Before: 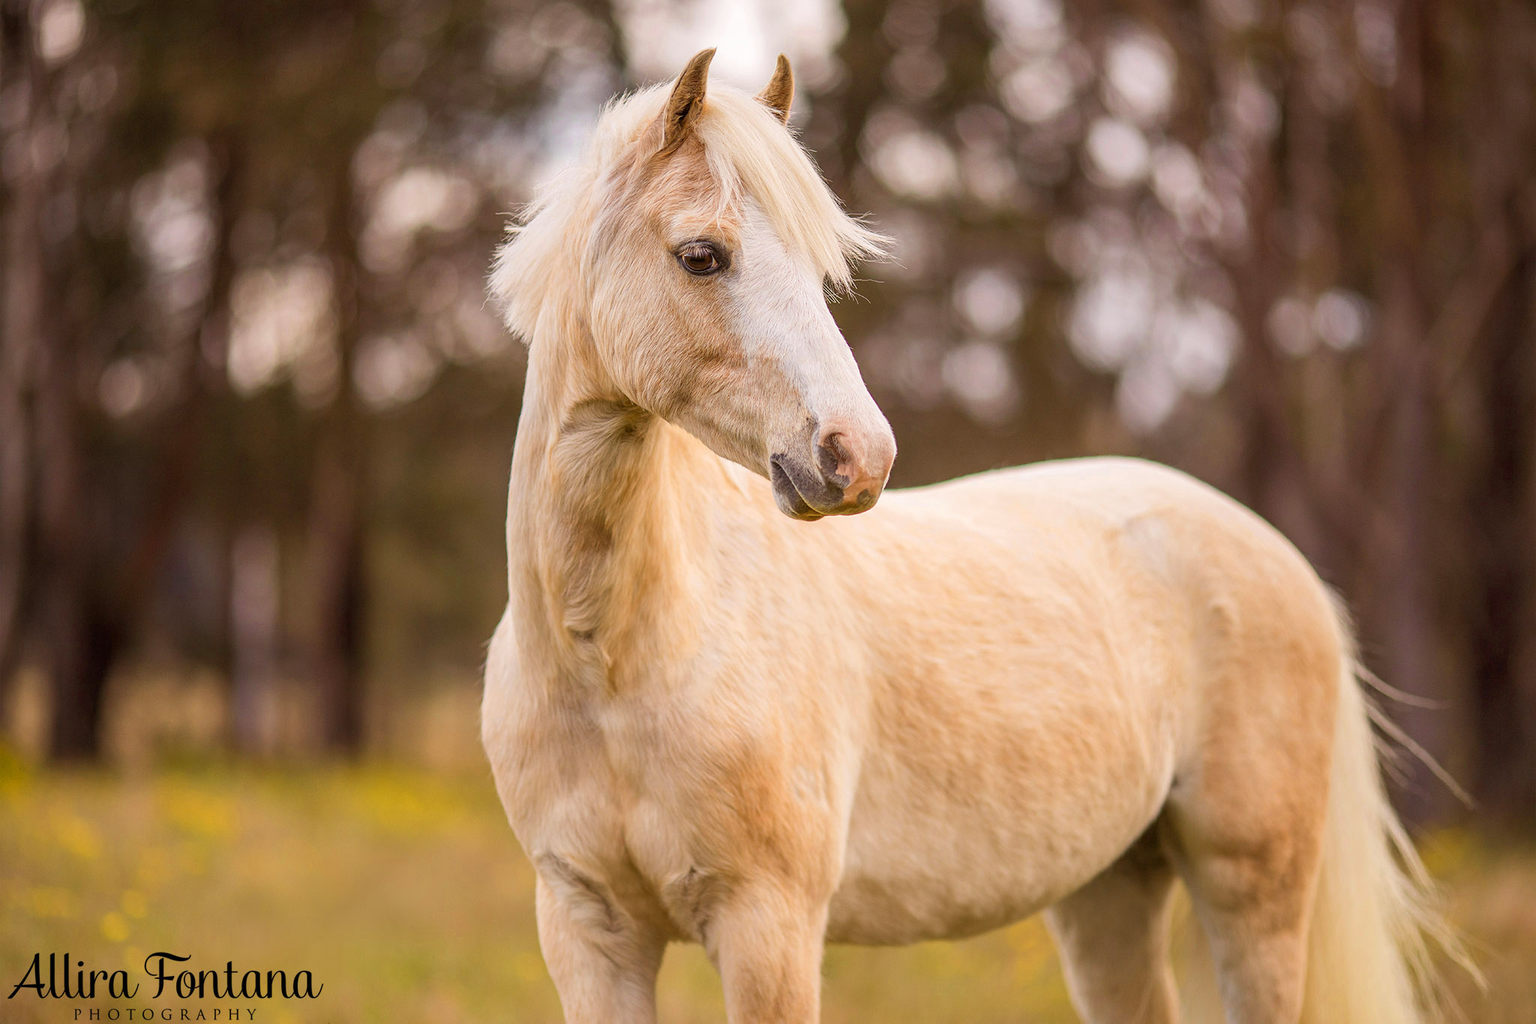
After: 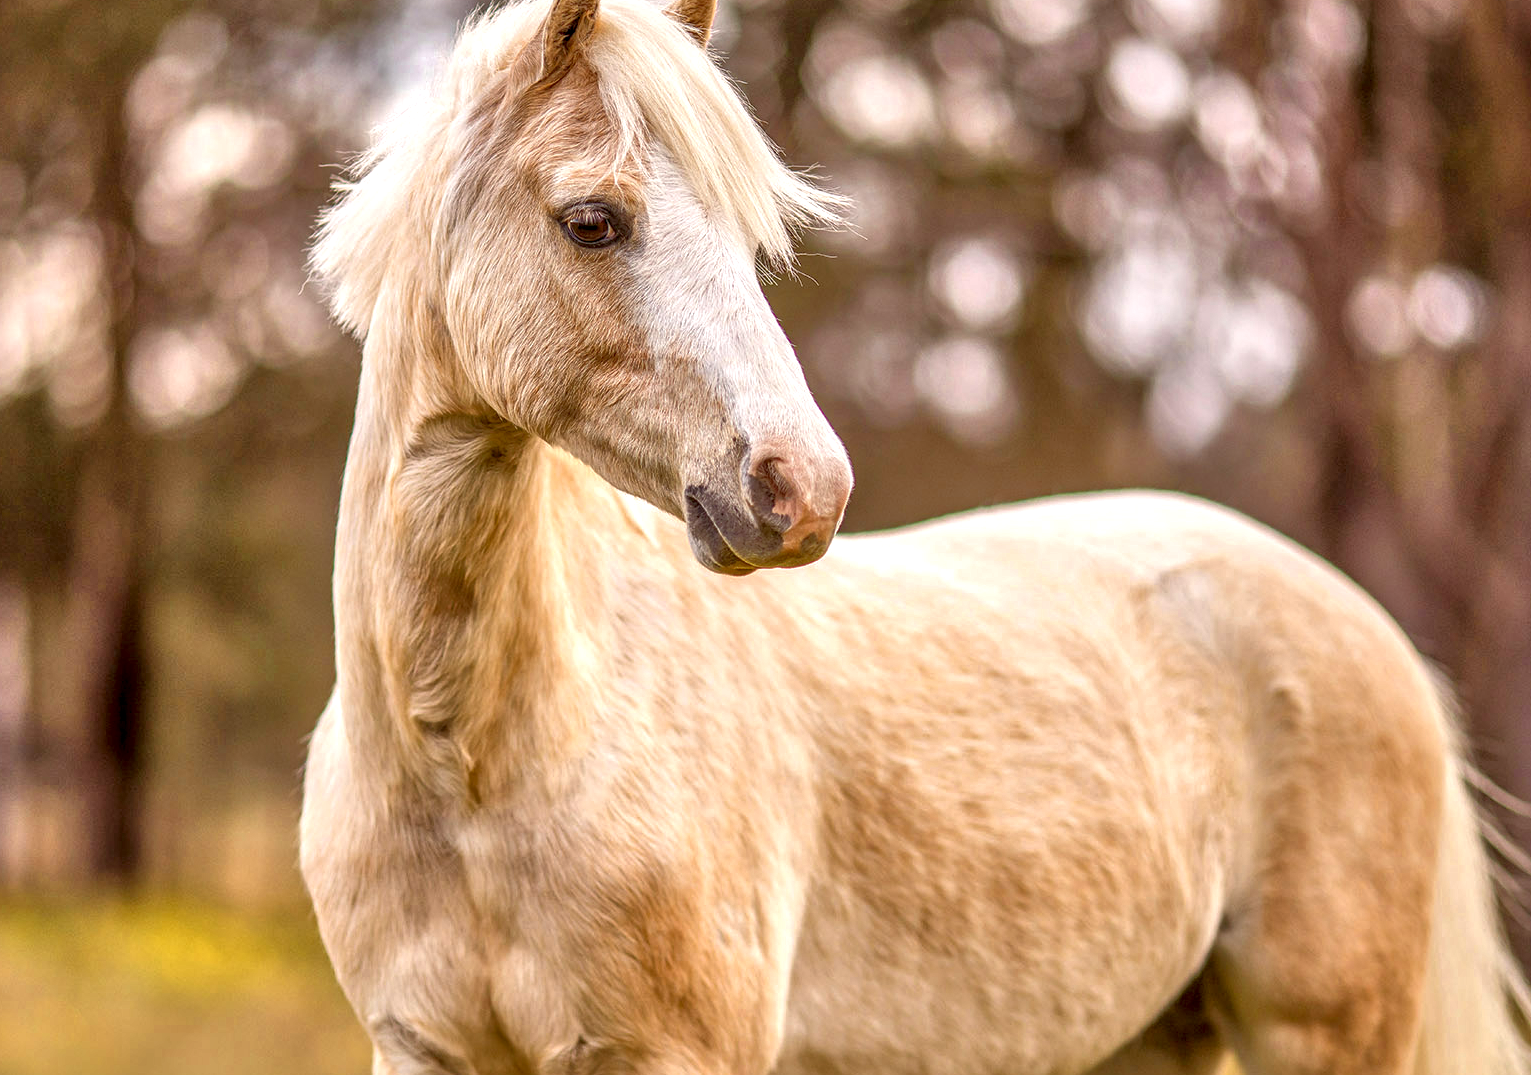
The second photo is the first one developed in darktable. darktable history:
crop: left 16.74%, top 8.721%, right 8.489%, bottom 12.454%
local contrast: highlights 16%, detail 185%
tone equalizer: -7 EV 0.143 EV, -6 EV 0.566 EV, -5 EV 1.17 EV, -4 EV 1.36 EV, -3 EV 1.16 EV, -2 EV 0.6 EV, -1 EV 0.153 EV, mask exposure compensation -0.511 EV
shadows and highlights: on, module defaults
